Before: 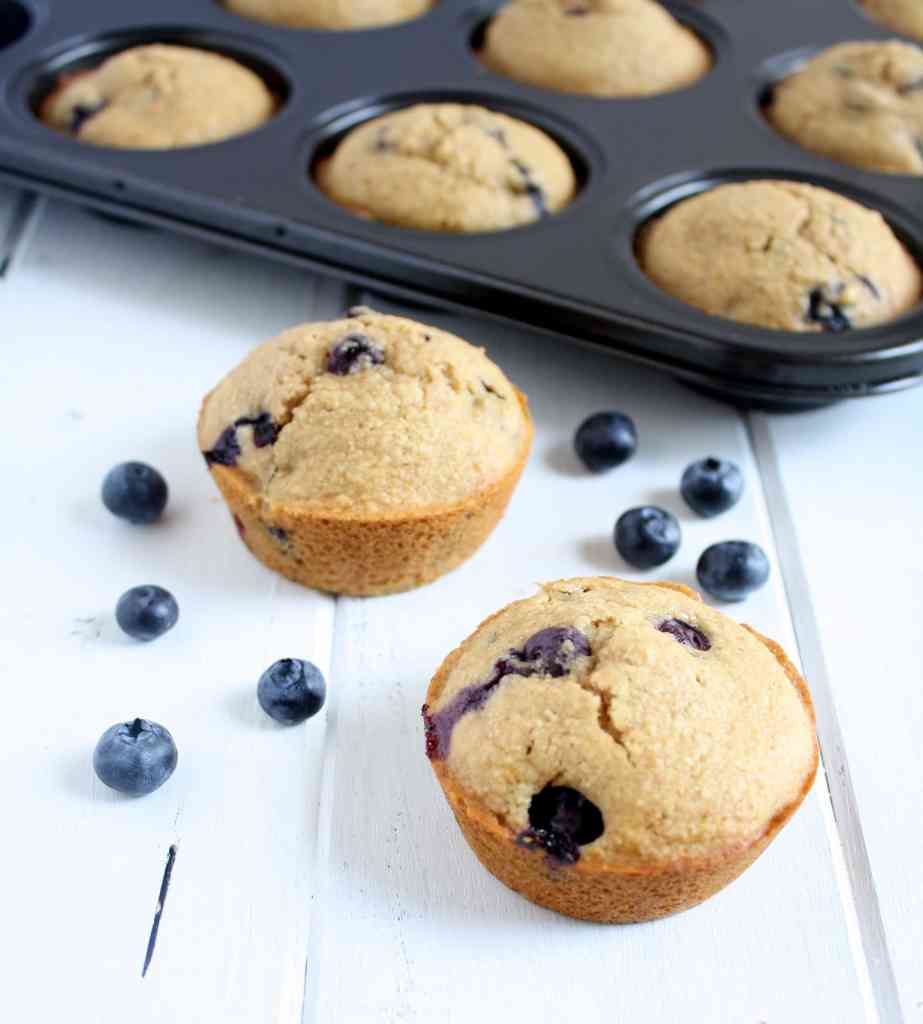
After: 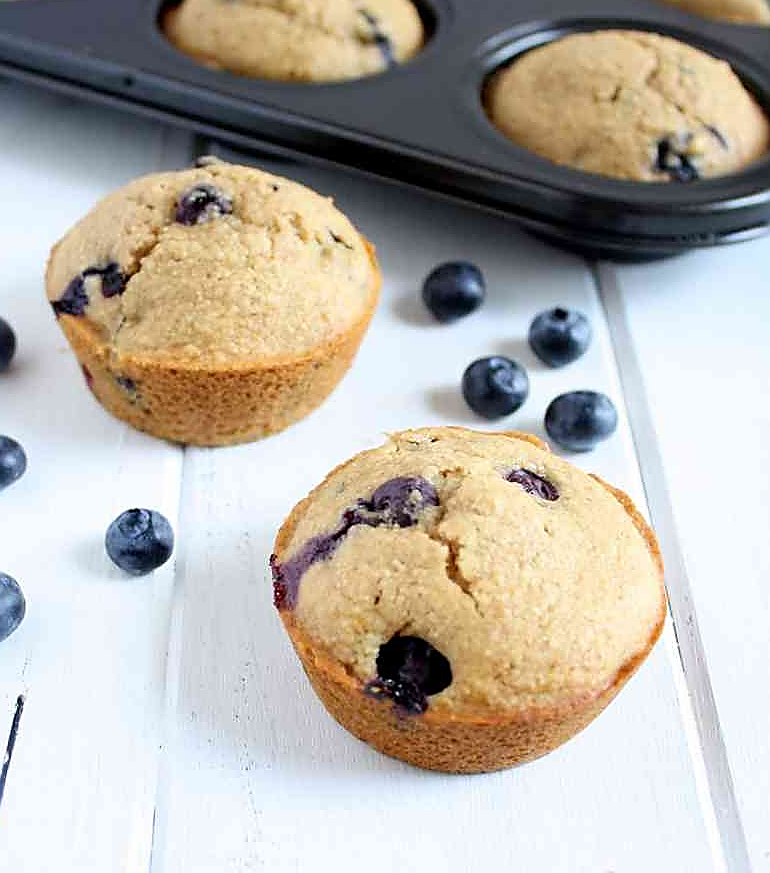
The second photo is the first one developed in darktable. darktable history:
crop: left 16.485%, top 14.69%
sharpen: radius 1.383, amount 1.241, threshold 0.659
